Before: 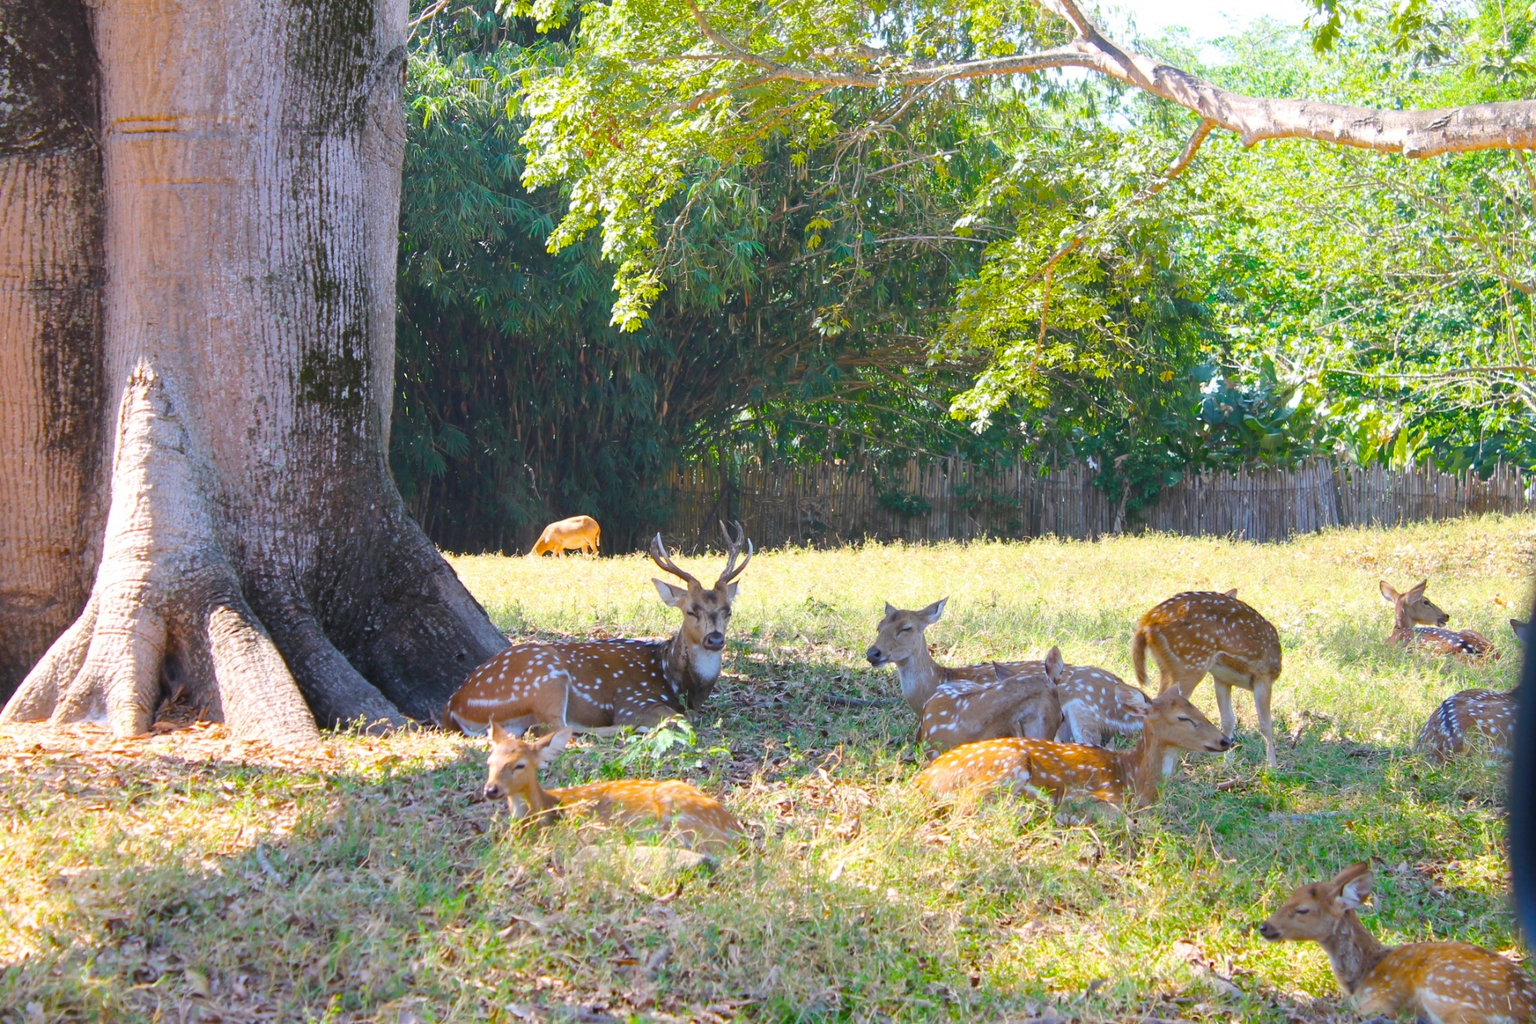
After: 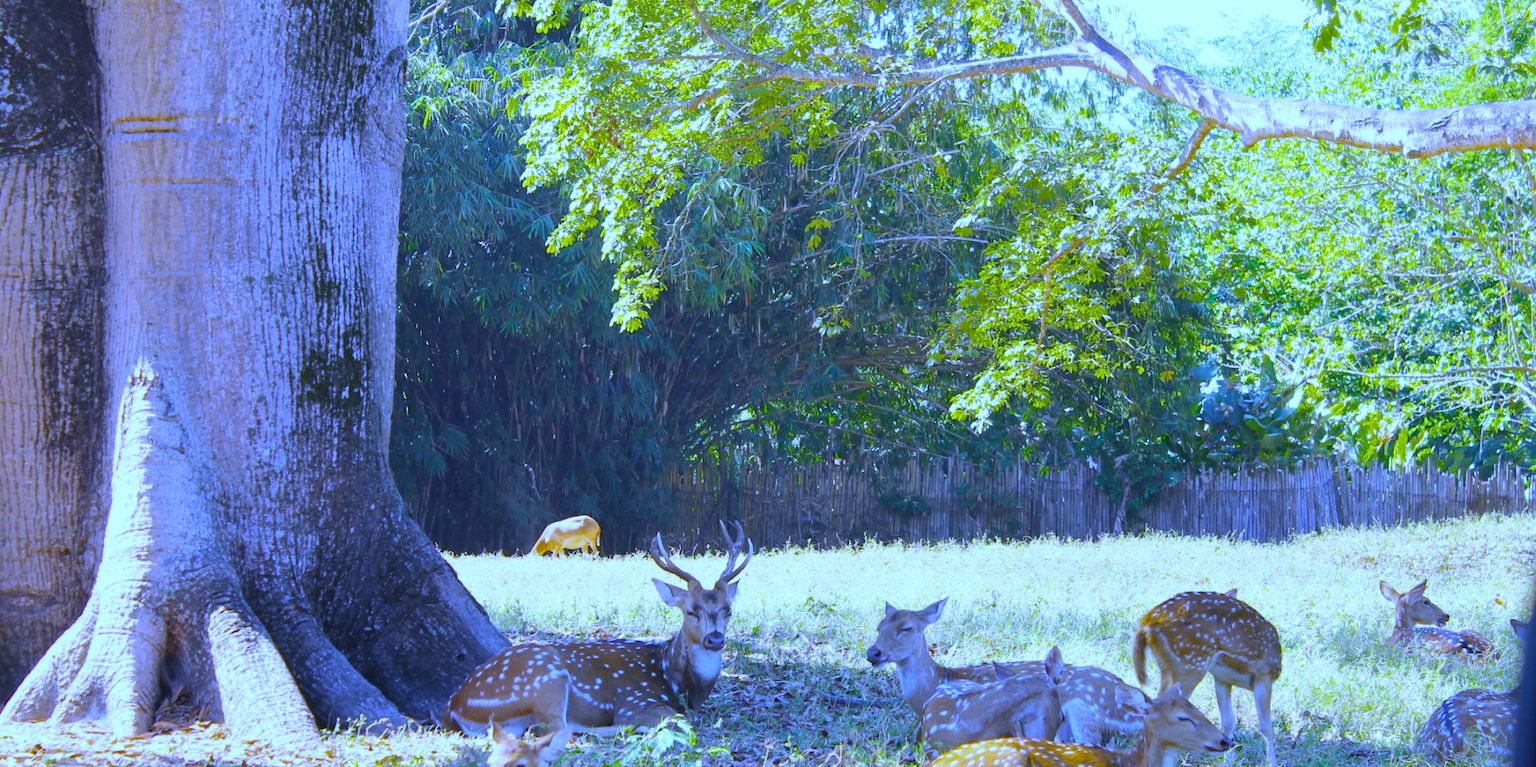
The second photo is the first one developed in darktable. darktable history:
white balance: red 0.766, blue 1.537
crop: bottom 24.967%
